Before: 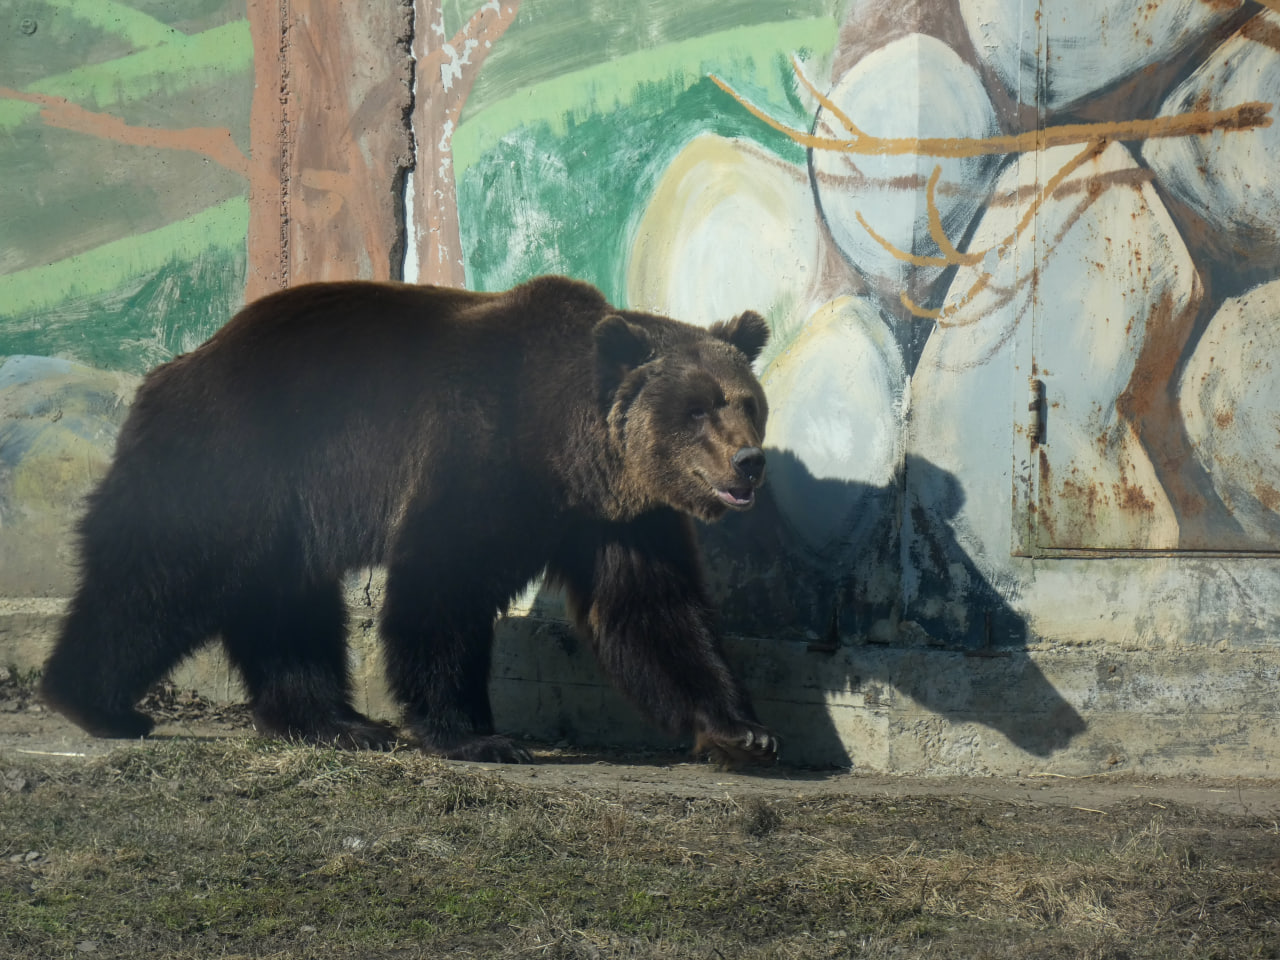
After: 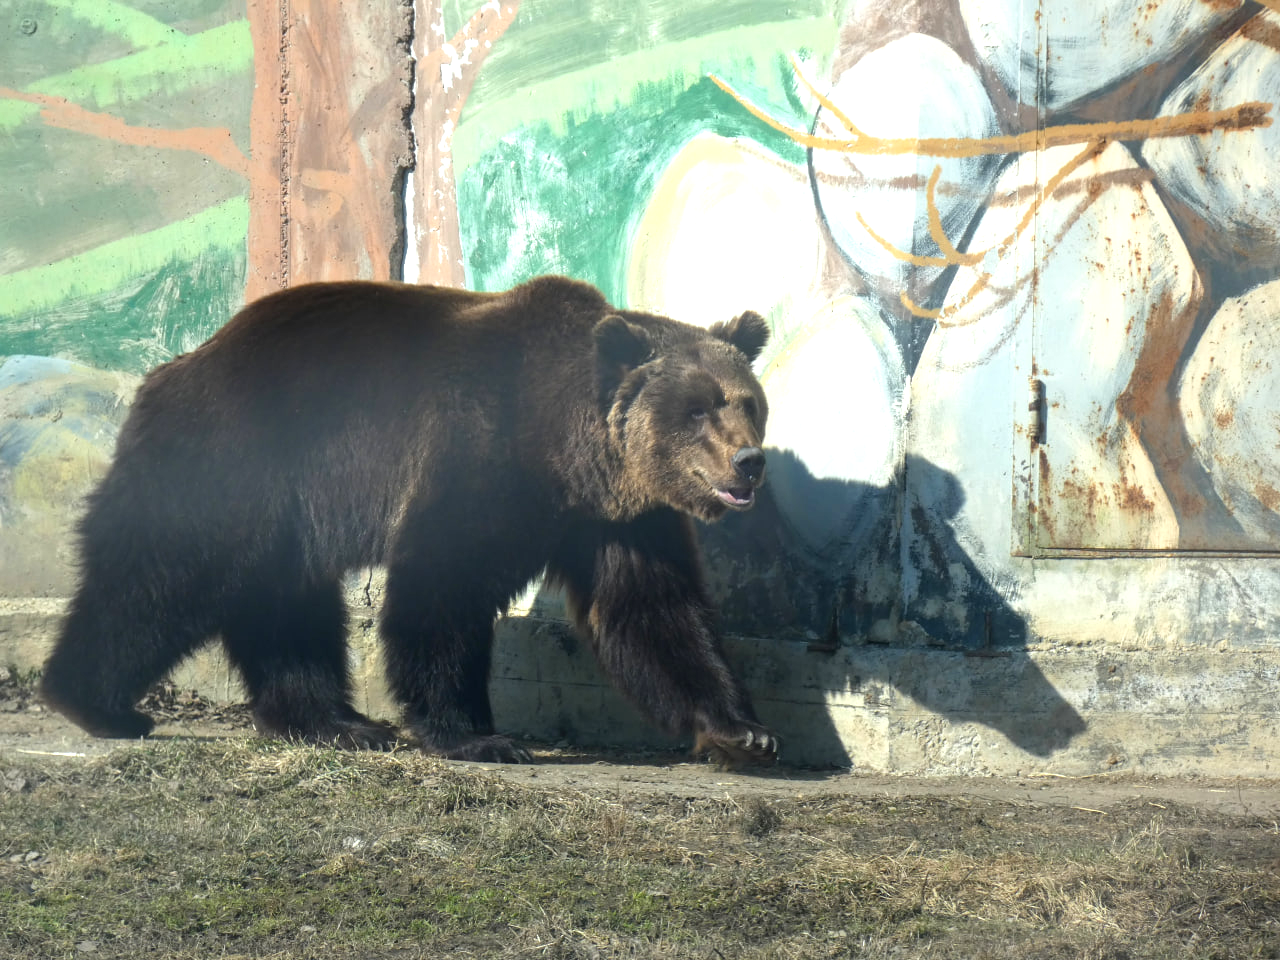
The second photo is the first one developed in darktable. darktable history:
exposure: exposure 0.945 EV, compensate exposure bias true, compensate highlight preservation false
